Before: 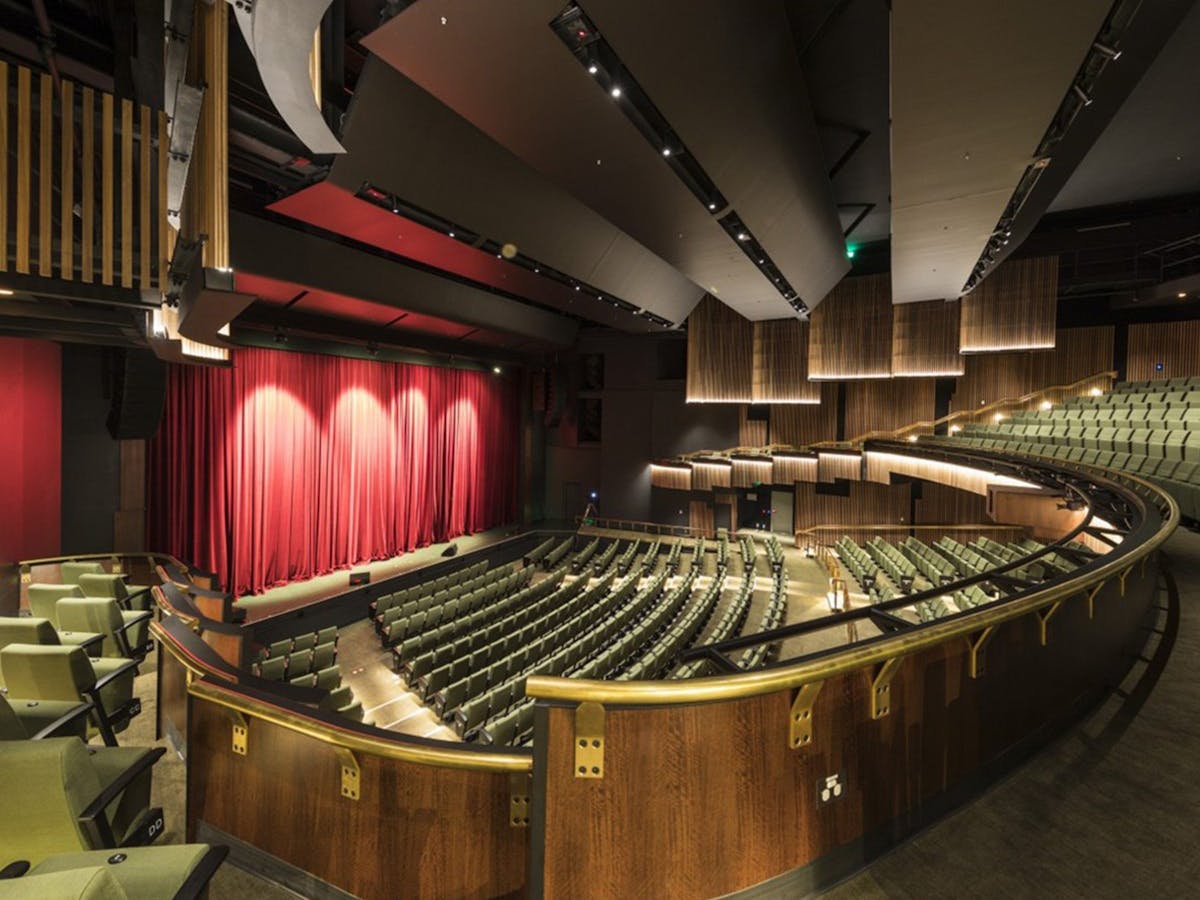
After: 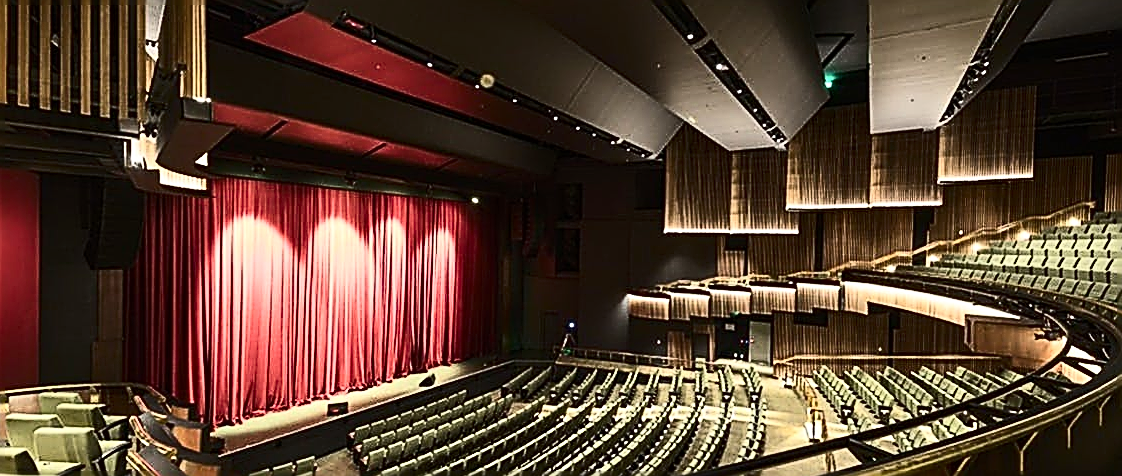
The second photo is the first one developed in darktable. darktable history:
contrast brightness saturation: contrast 0.381, brightness 0.1
sharpen: amount 1.988
crop: left 1.849%, top 18.973%, right 4.646%, bottom 28.076%
